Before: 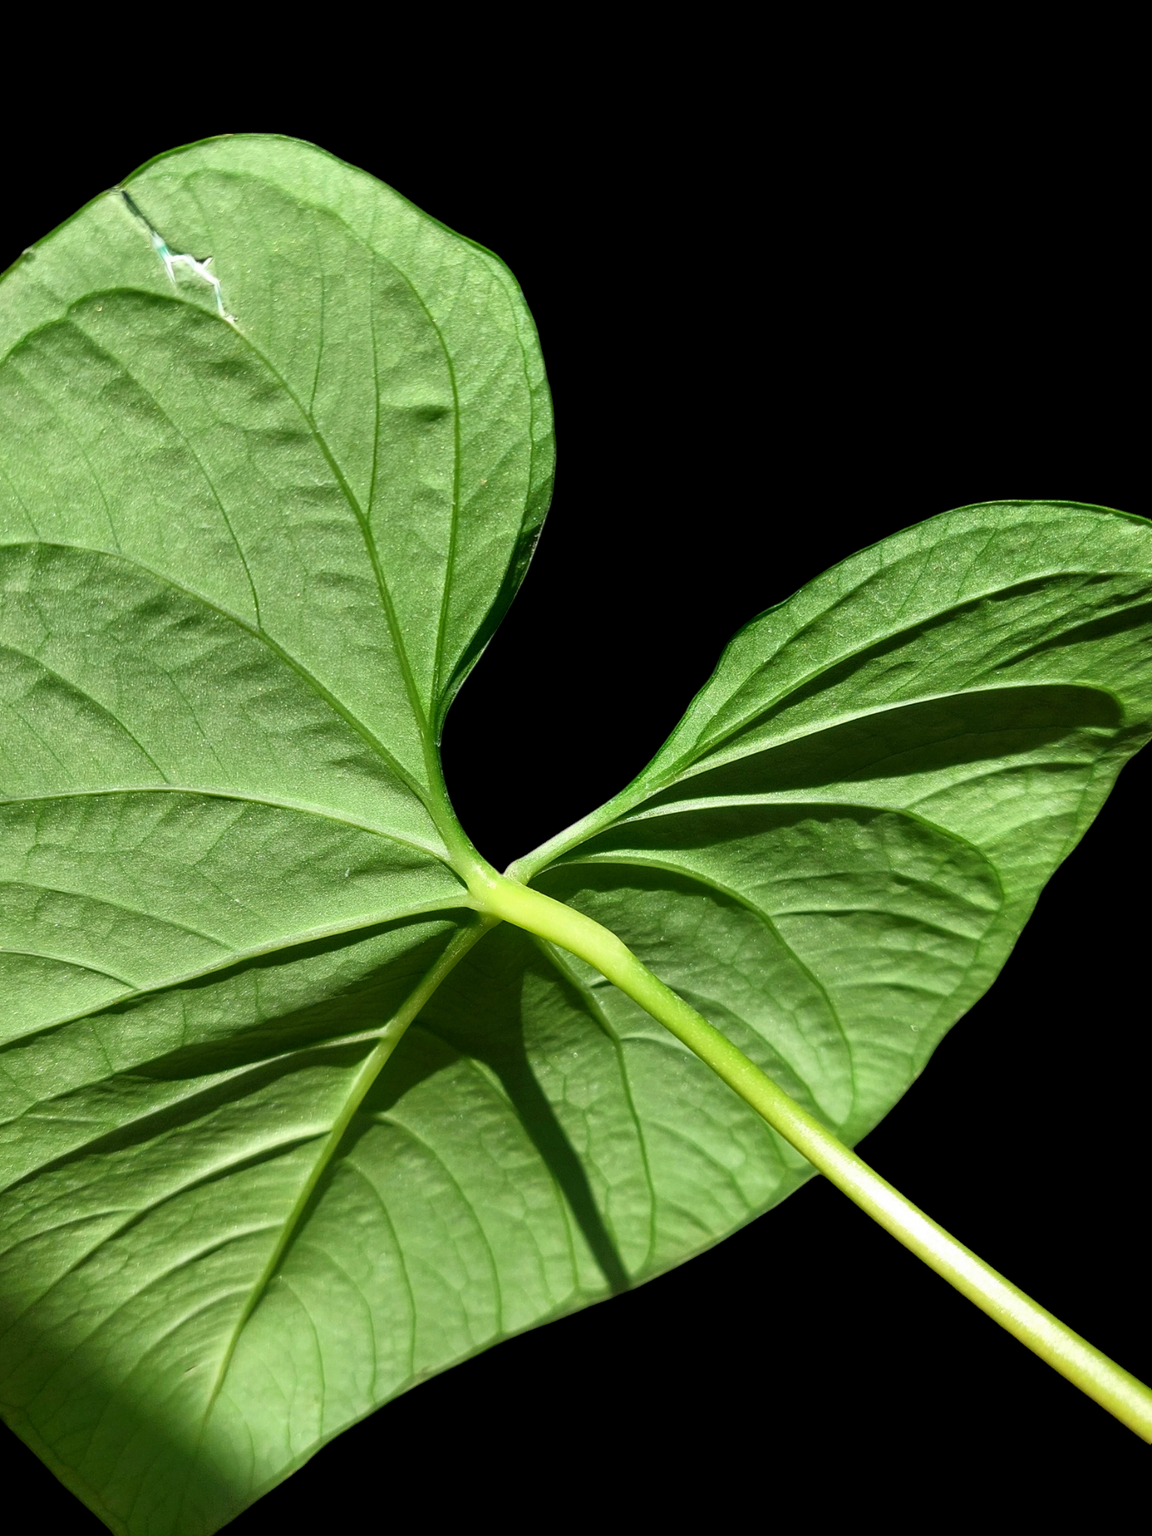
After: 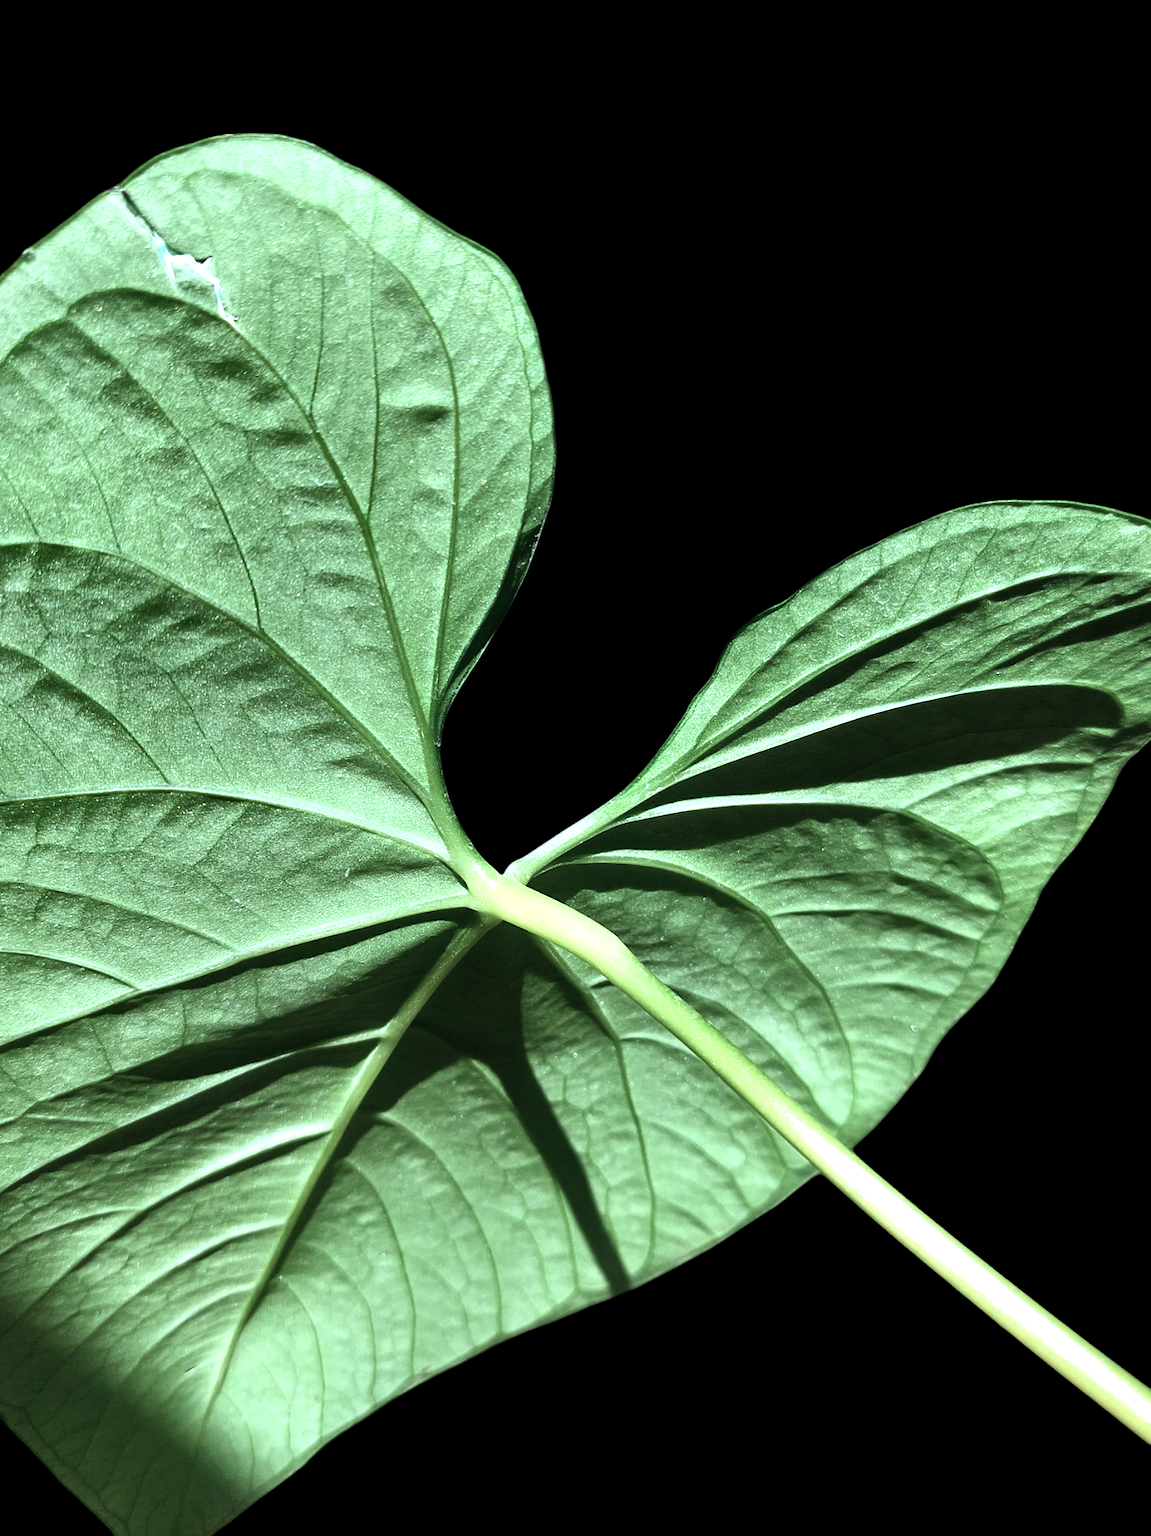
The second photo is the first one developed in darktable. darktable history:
color correction: highlights a* -12.64, highlights b* -18.1, saturation 0.7
shadows and highlights: radius 118.69, shadows 42.21, highlights -61.56, soften with gaussian
tone equalizer: -8 EV -0.75 EV, -7 EV -0.7 EV, -6 EV -0.6 EV, -5 EV -0.4 EV, -3 EV 0.4 EV, -2 EV 0.6 EV, -1 EV 0.7 EV, +0 EV 0.75 EV, edges refinement/feathering 500, mask exposure compensation -1.57 EV, preserve details no
